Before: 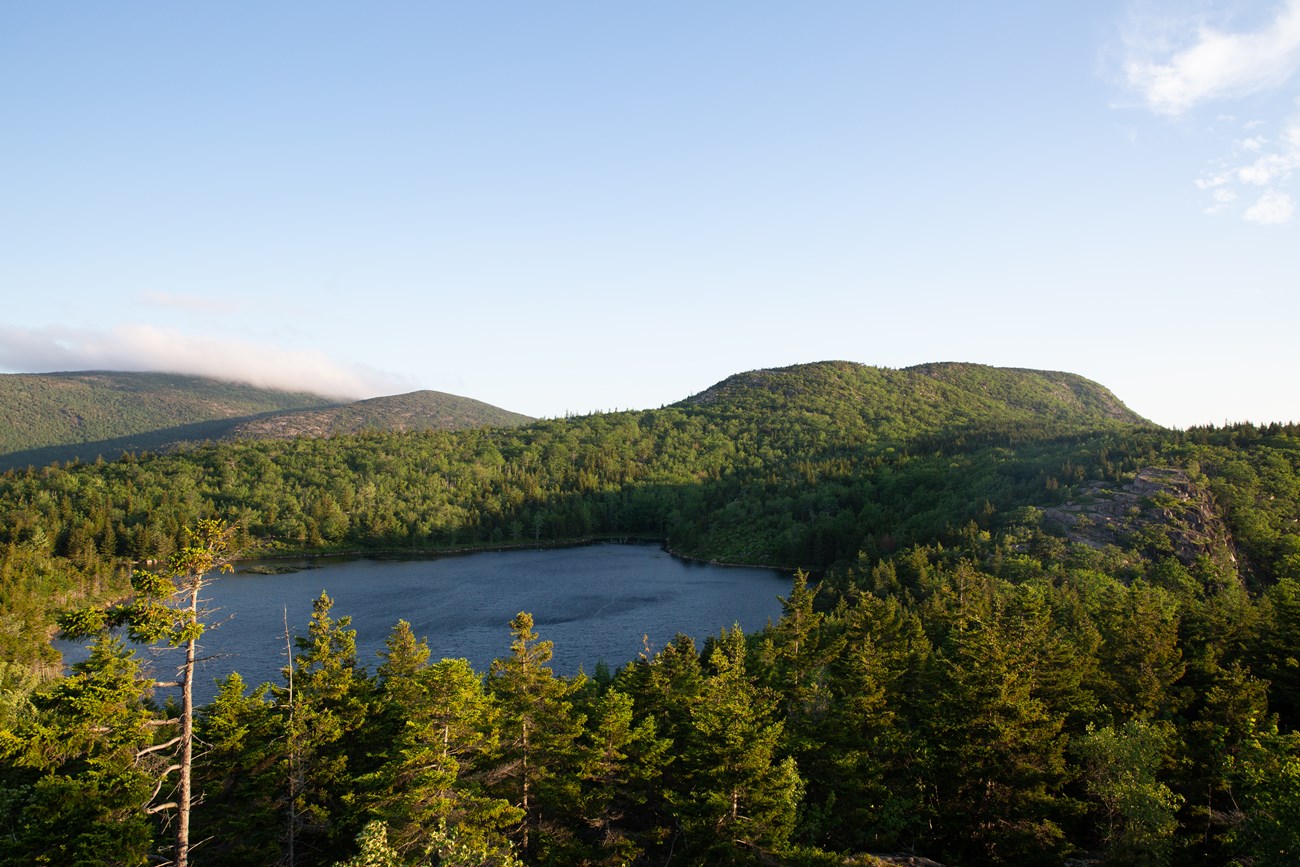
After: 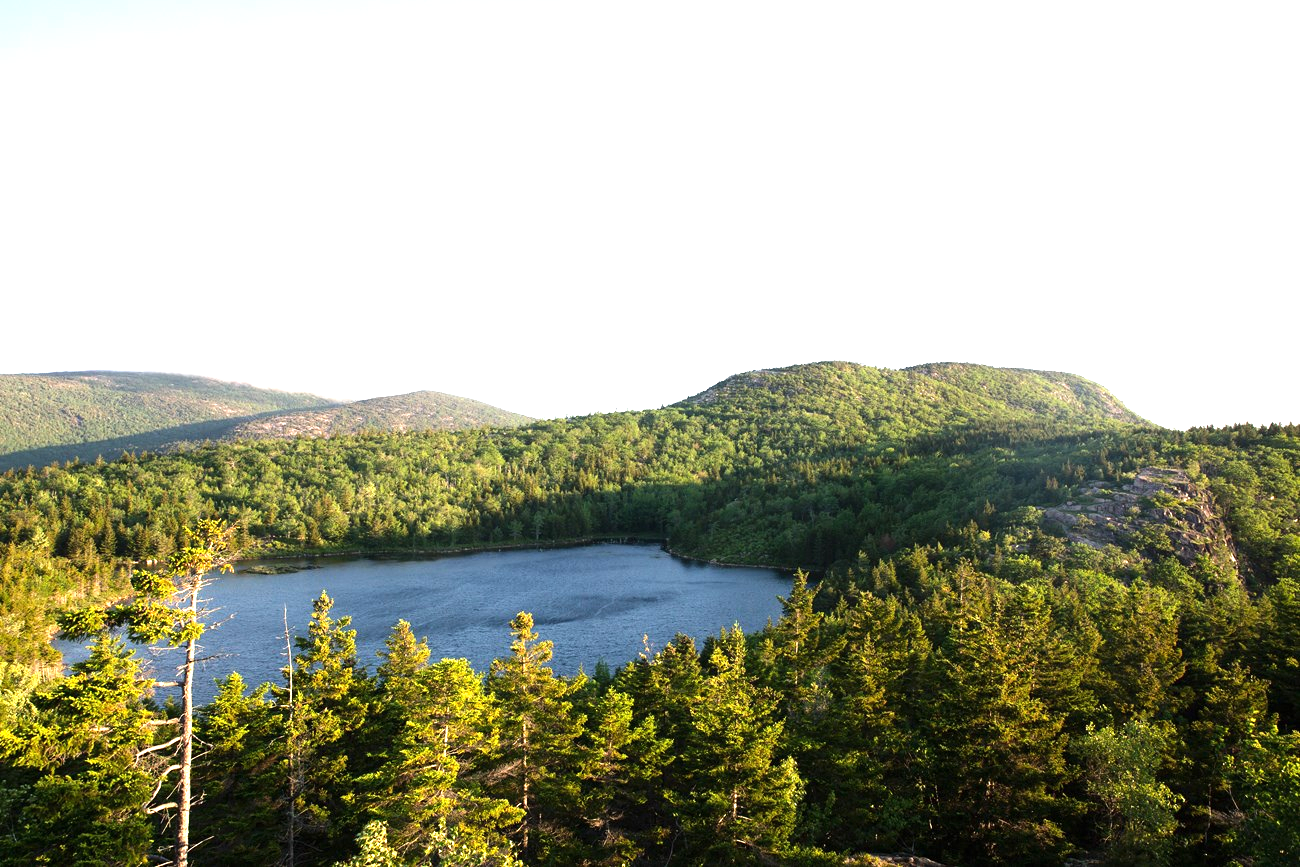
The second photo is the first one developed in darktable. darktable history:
tone equalizer: -8 EV -0.417 EV, -7 EV -0.389 EV, -6 EV -0.333 EV, -5 EV -0.222 EV, -3 EV 0.222 EV, -2 EV 0.333 EV, -1 EV 0.389 EV, +0 EV 0.417 EV, edges refinement/feathering 500, mask exposure compensation -1.57 EV, preserve details no
exposure: black level correction 0, exposure 1.1 EV, compensate highlight preservation false
